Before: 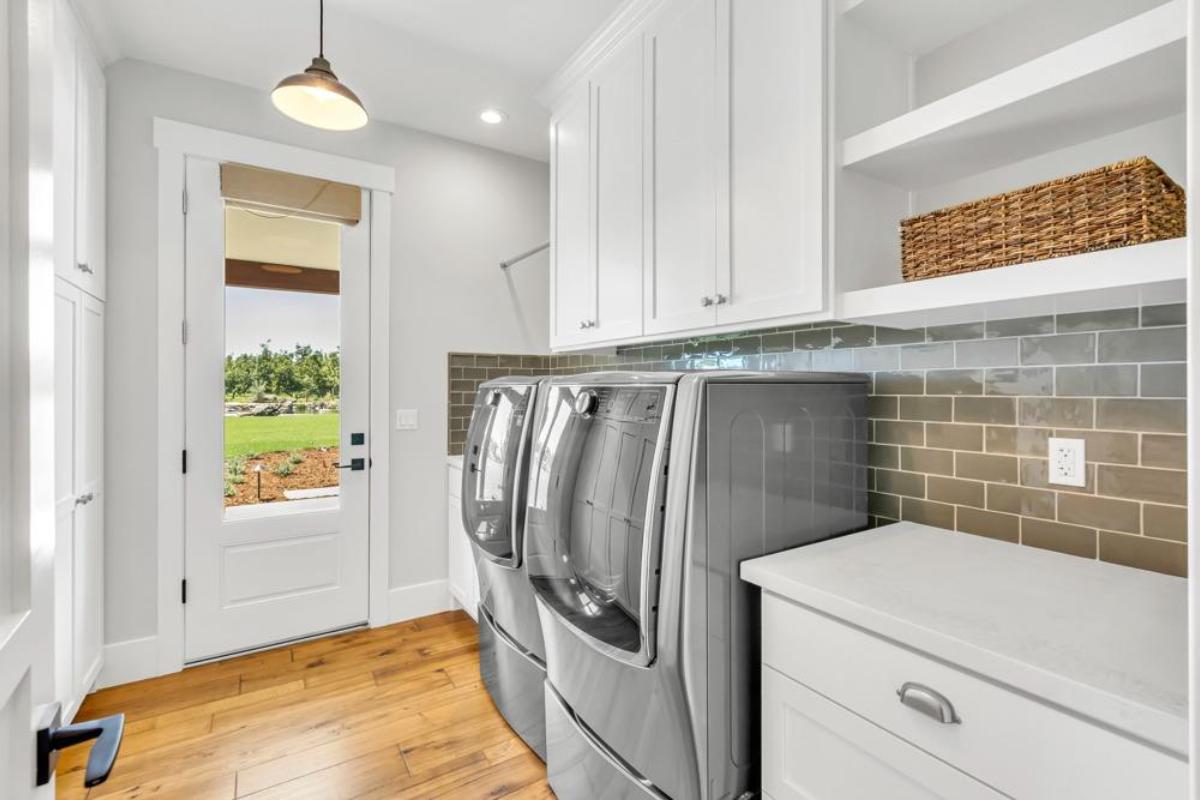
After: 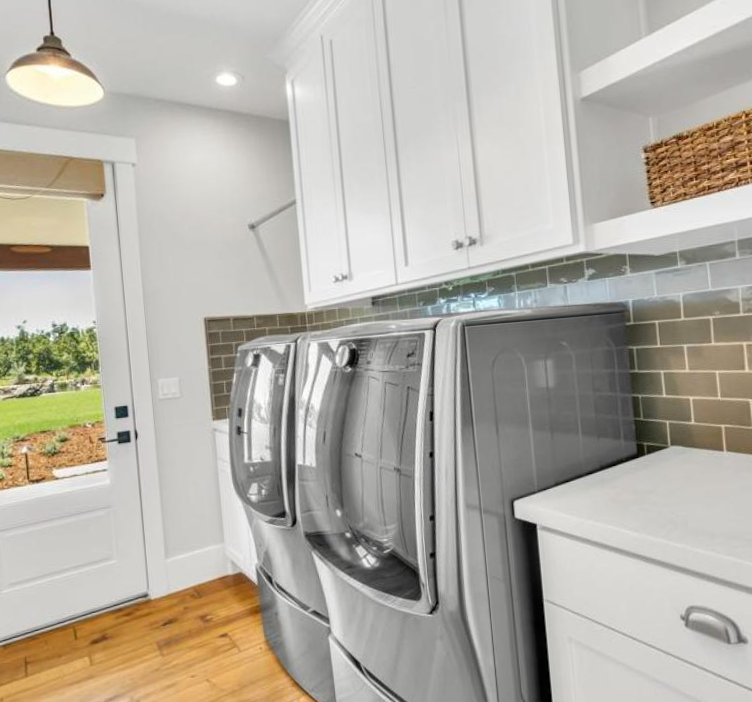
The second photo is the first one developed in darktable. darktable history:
vibrance: vibrance 22%
rotate and perspective: rotation -5°, crop left 0.05, crop right 0.952, crop top 0.11, crop bottom 0.89
crop and rotate: left 18.442%, right 15.508%
